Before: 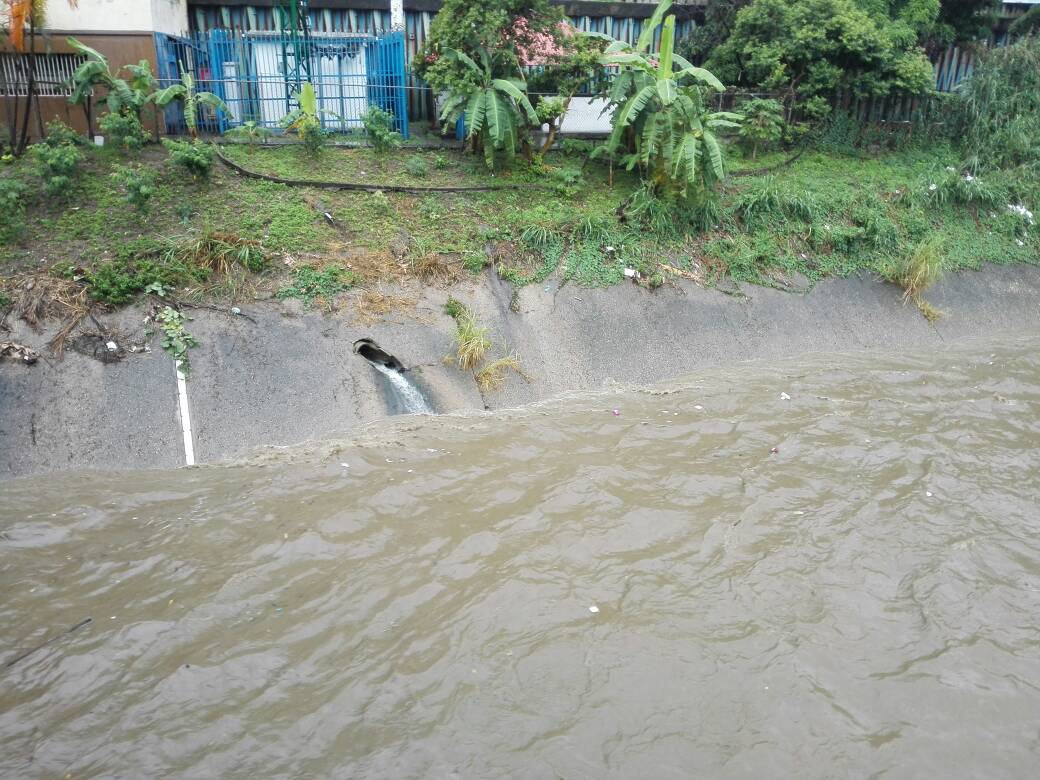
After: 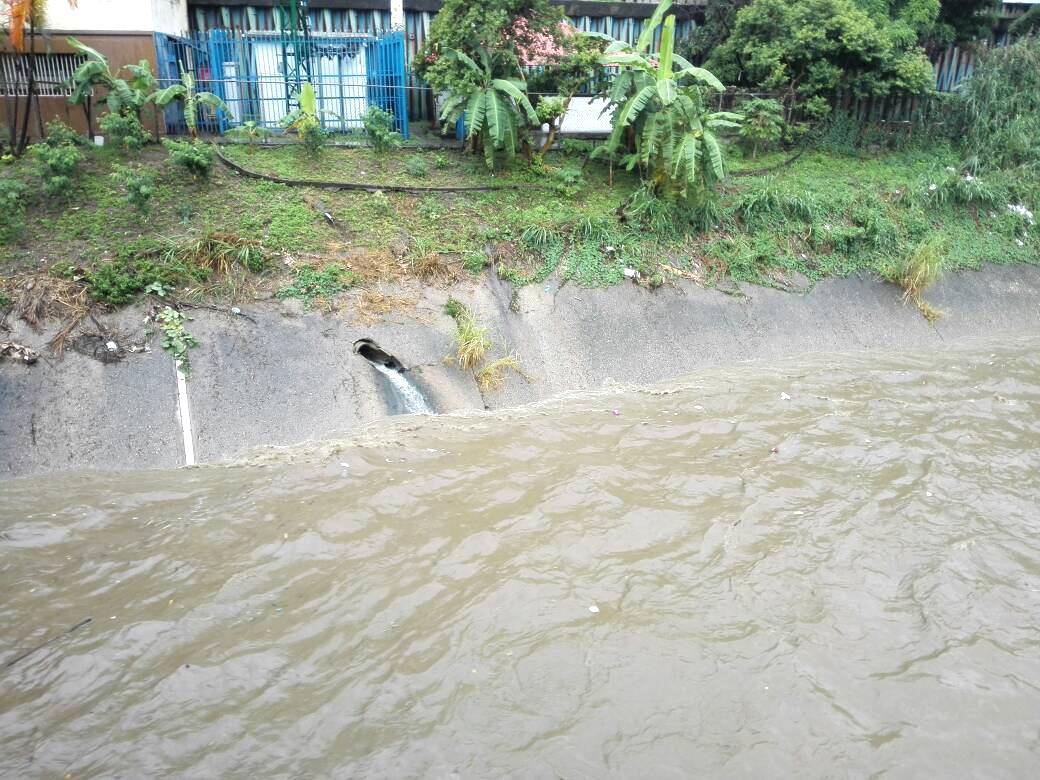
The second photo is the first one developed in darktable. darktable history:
tone equalizer: -8 EV -0.389 EV, -7 EV -0.409 EV, -6 EV -0.324 EV, -5 EV -0.213 EV, -3 EV 0.226 EV, -2 EV 0.338 EV, -1 EV 0.366 EV, +0 EV 0.43 EV
color correction: highlights b* 0.012, saturation 0.99
